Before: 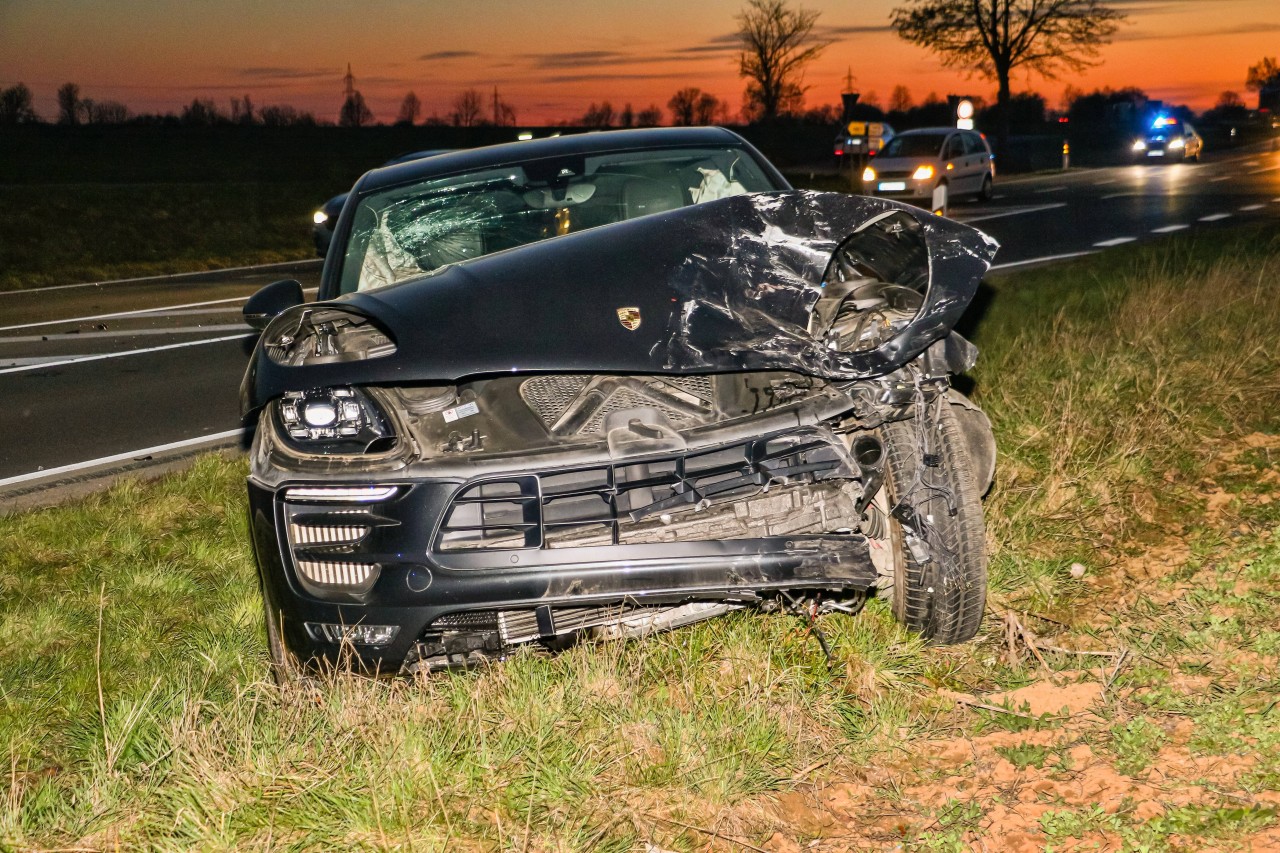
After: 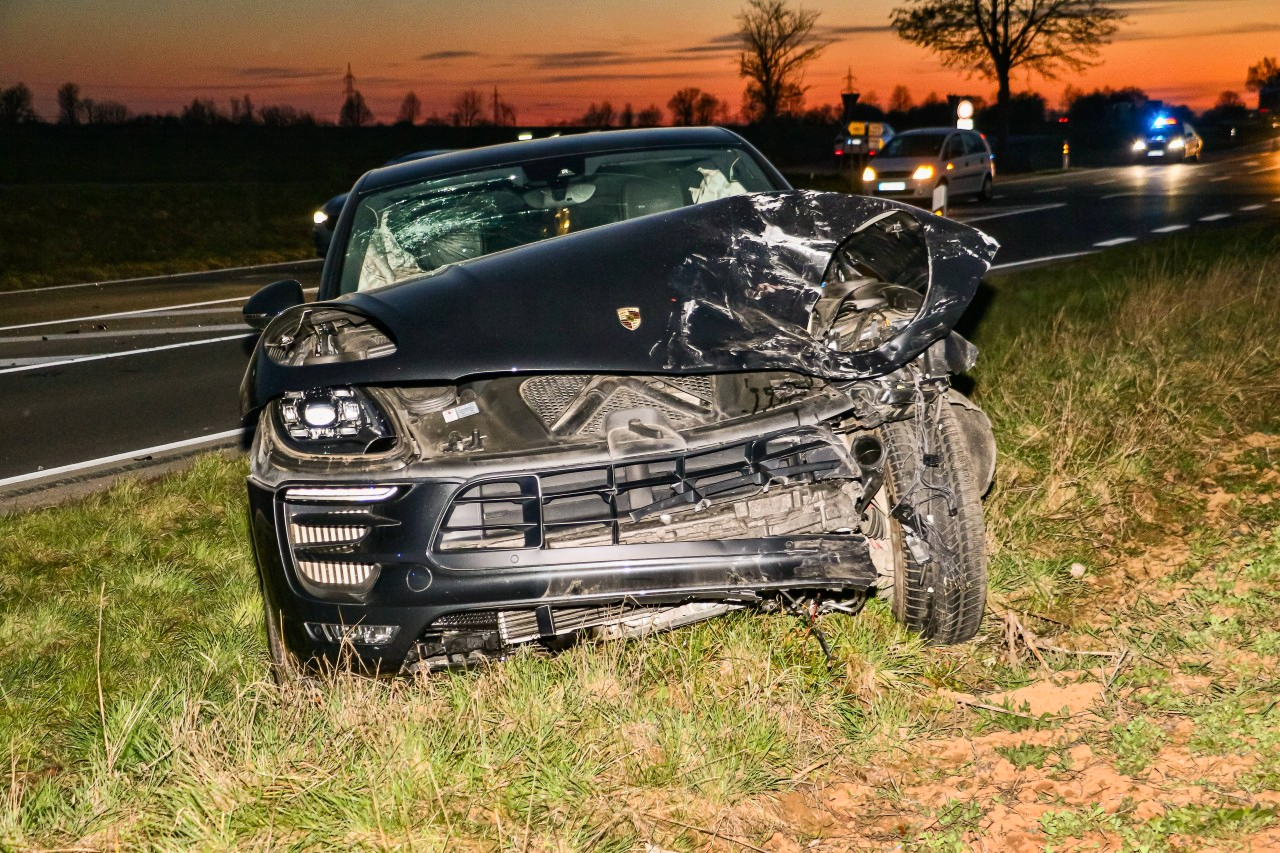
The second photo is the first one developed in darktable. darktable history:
contrast brightness saturation: contrast 0.136
